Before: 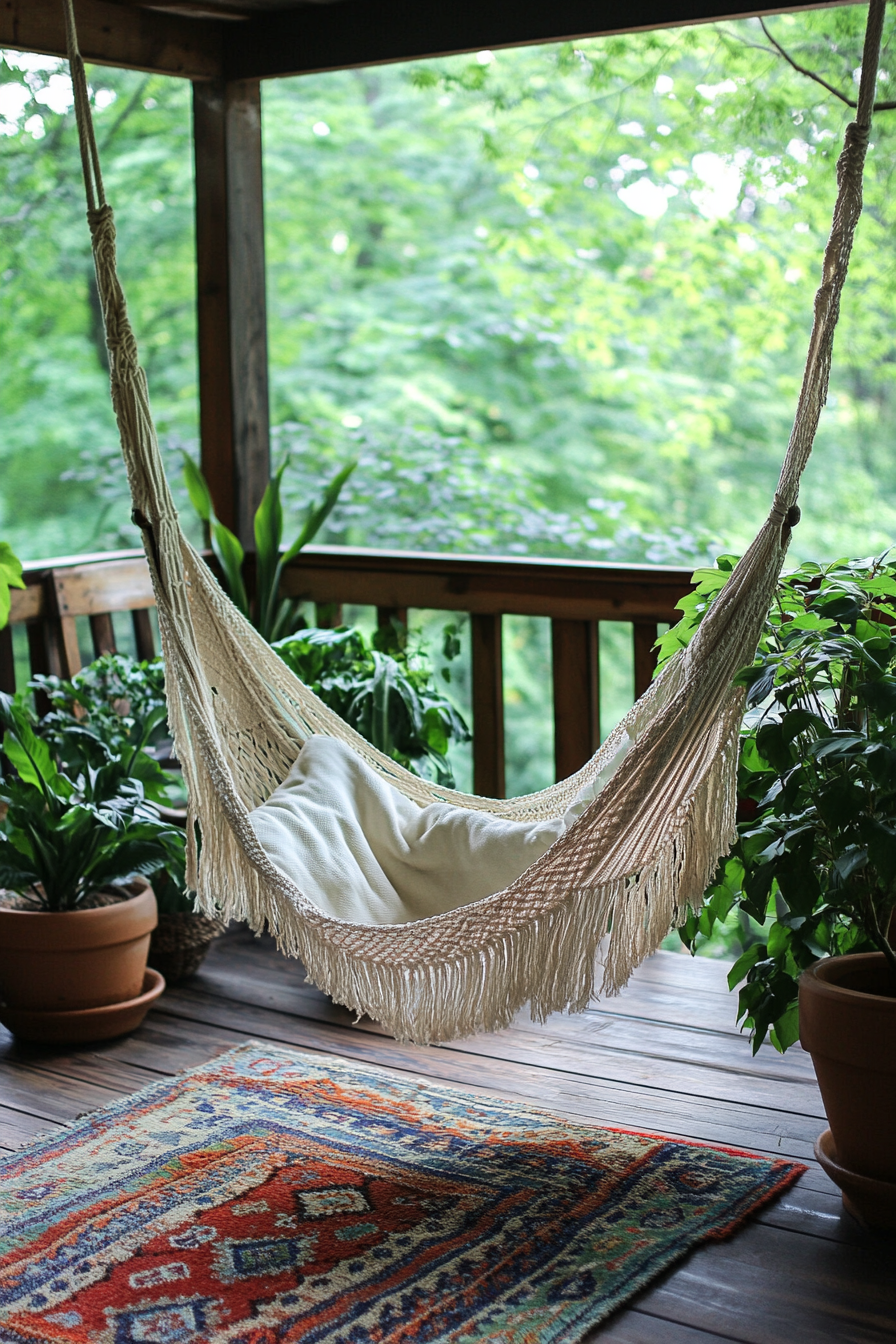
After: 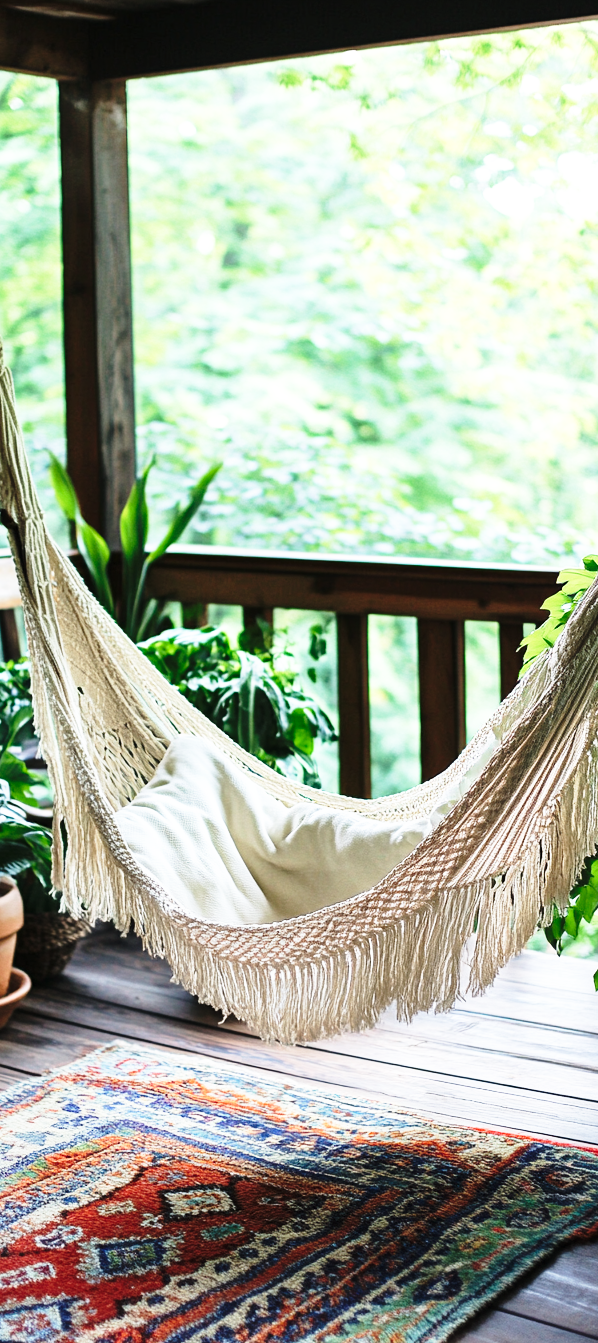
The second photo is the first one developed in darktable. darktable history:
base curve: curves: ch0 [(0, 0) (0.026, 0.03) (0.109, 0.232) (0.351, 0.748) (0.669, 0.968) (1, 1)], preserve colors none
color zones: curves: ch1 [(0, 0.469) (0.01, 0.469) (0.12, 0.446) (0.248, 0.469) (0.5, 0.5) (0.748, 0.5) (0.99, 0.469) (1, 0.469)]
crop and rotate: left 14.956%, right 18.242%
